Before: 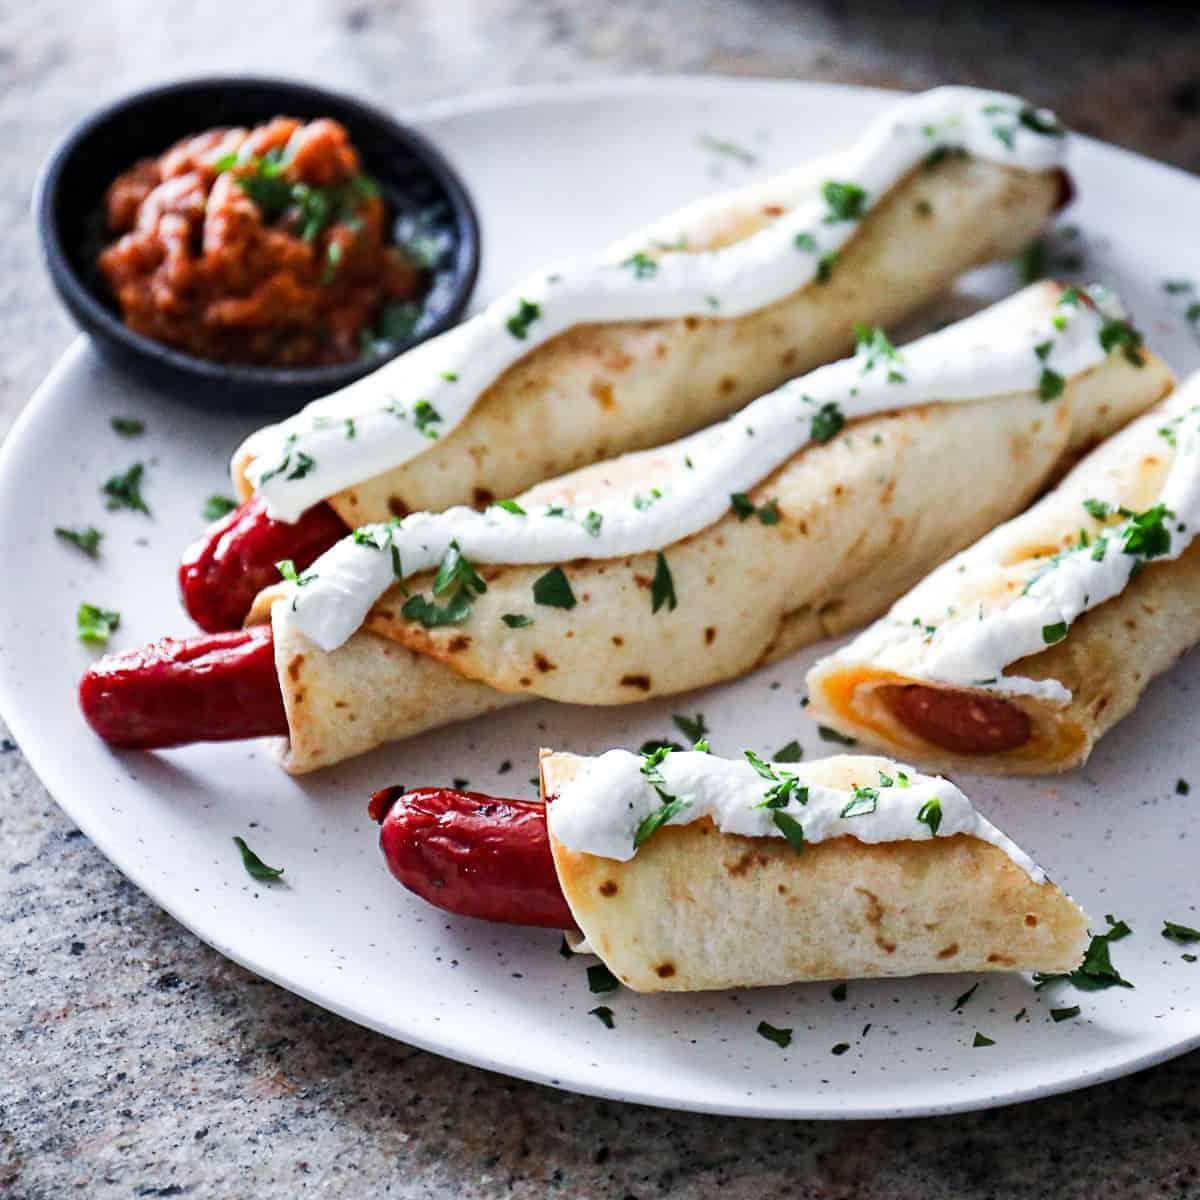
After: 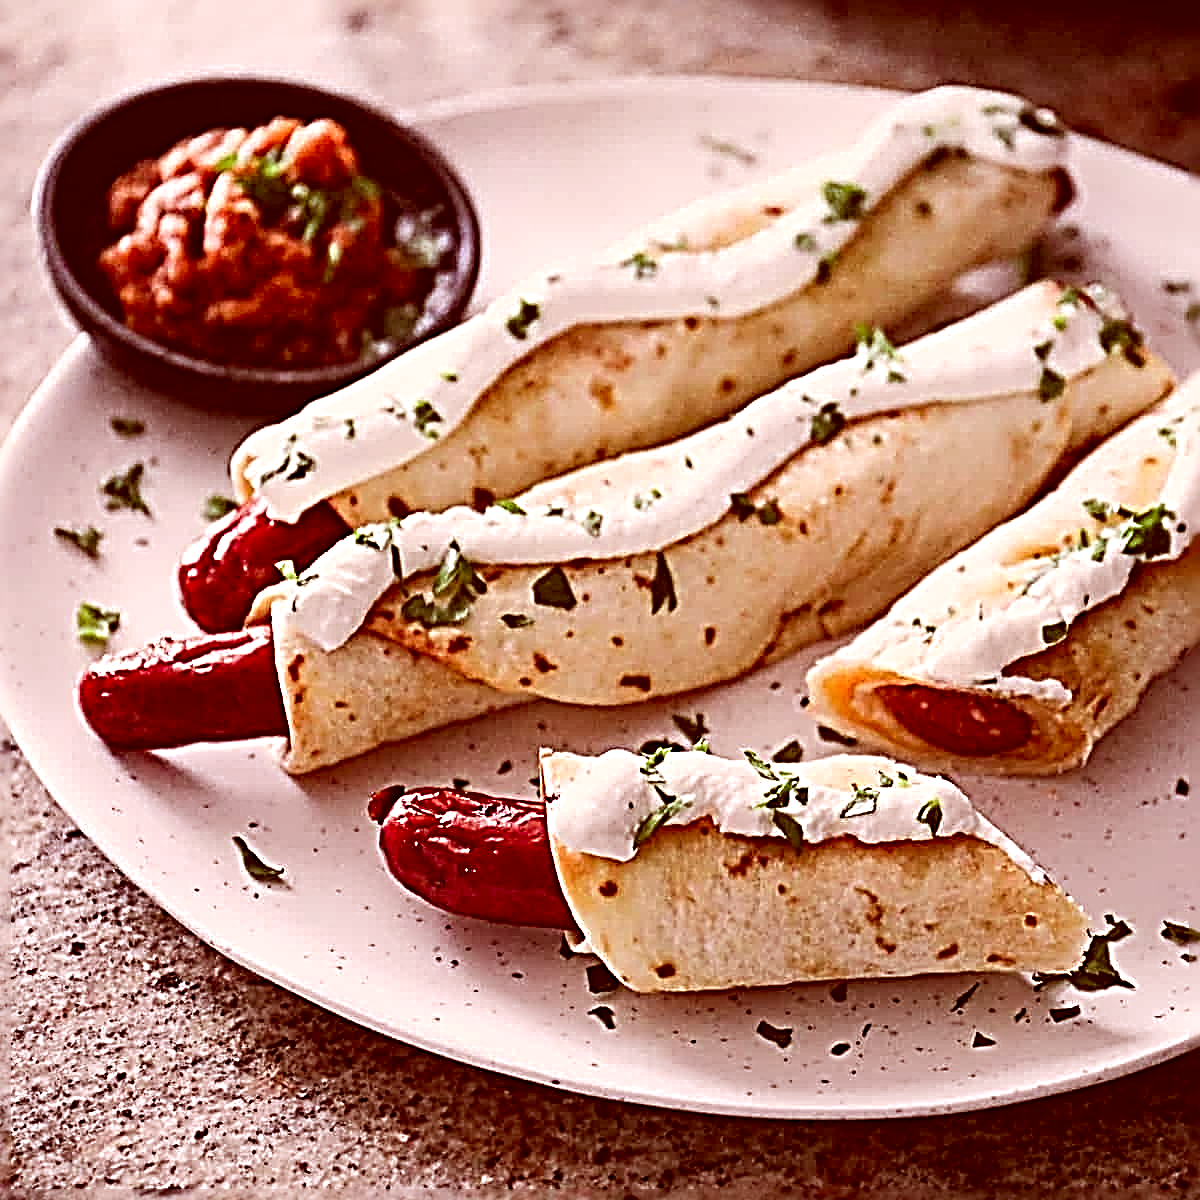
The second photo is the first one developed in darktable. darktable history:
color correction: highlights a* 9.03, highlights b* 8.71, shadows a* 40, shadows b* 40, saturation 0.8
sharpen: radius 4.001, amount 2
shadows and highlights: shadows 4.1, highlights -17.6, soften with gaussian
